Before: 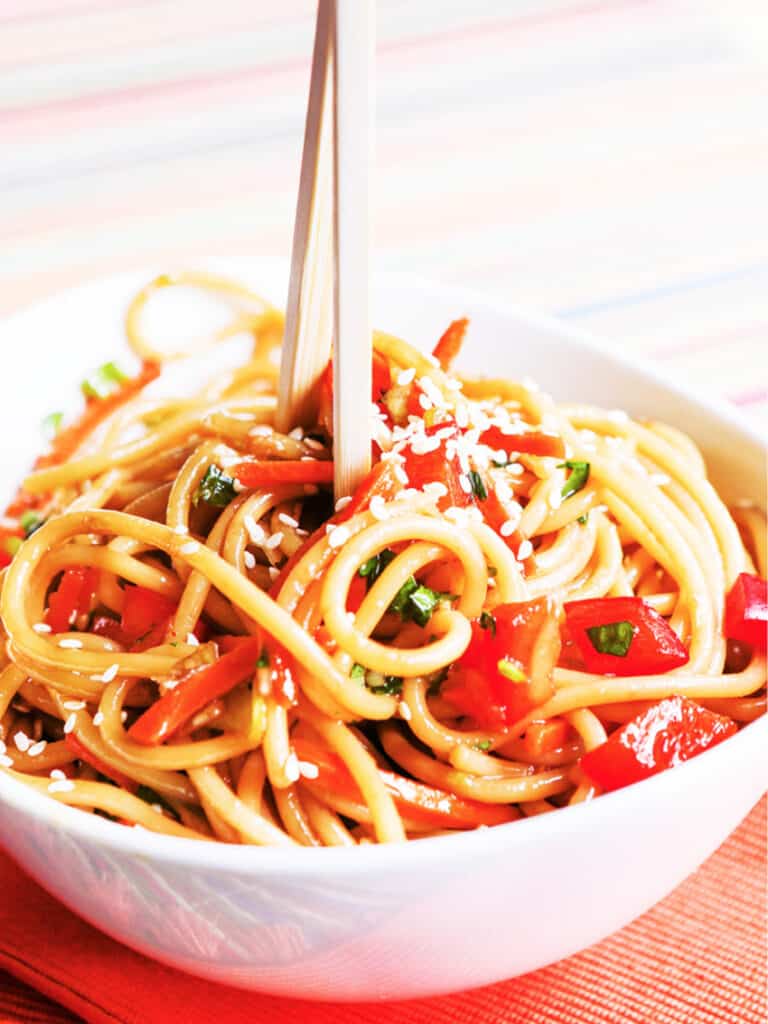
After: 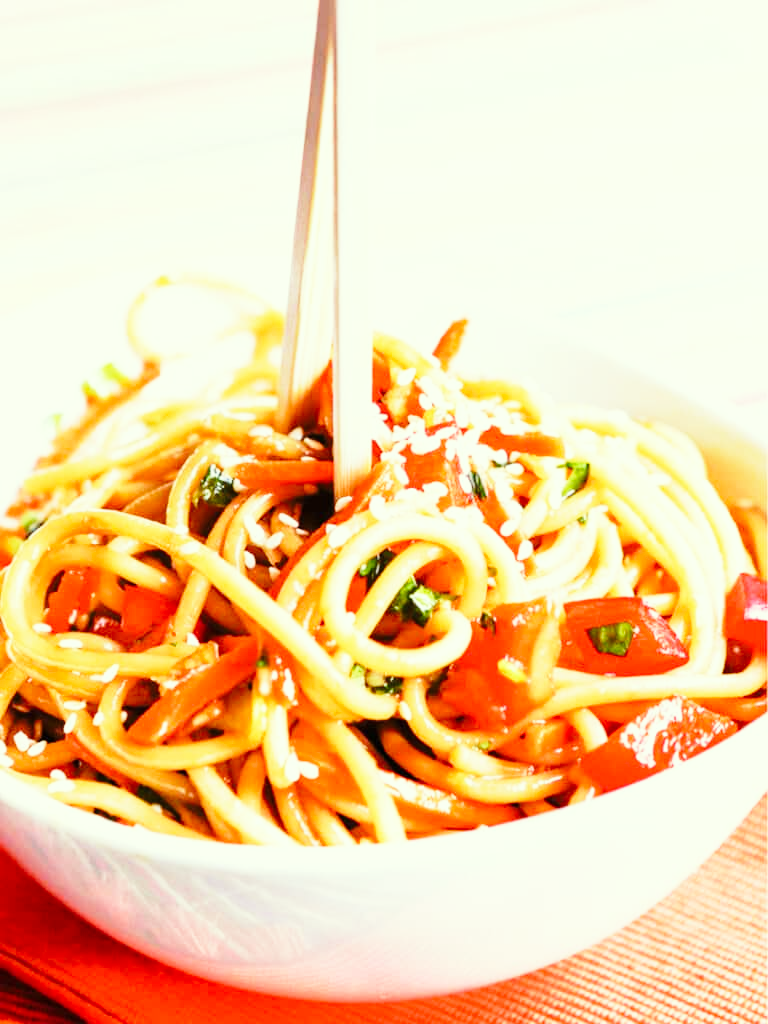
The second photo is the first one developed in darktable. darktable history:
base curve: curves: ch0 [(0, 0) (0.028, 0.03) (0.121, 0.232) (0.46, 0.748) (0.859, 0.968) (1, 1)], preserve colors none
color correction: highlights a* -4.45, highlights b* 6.84
